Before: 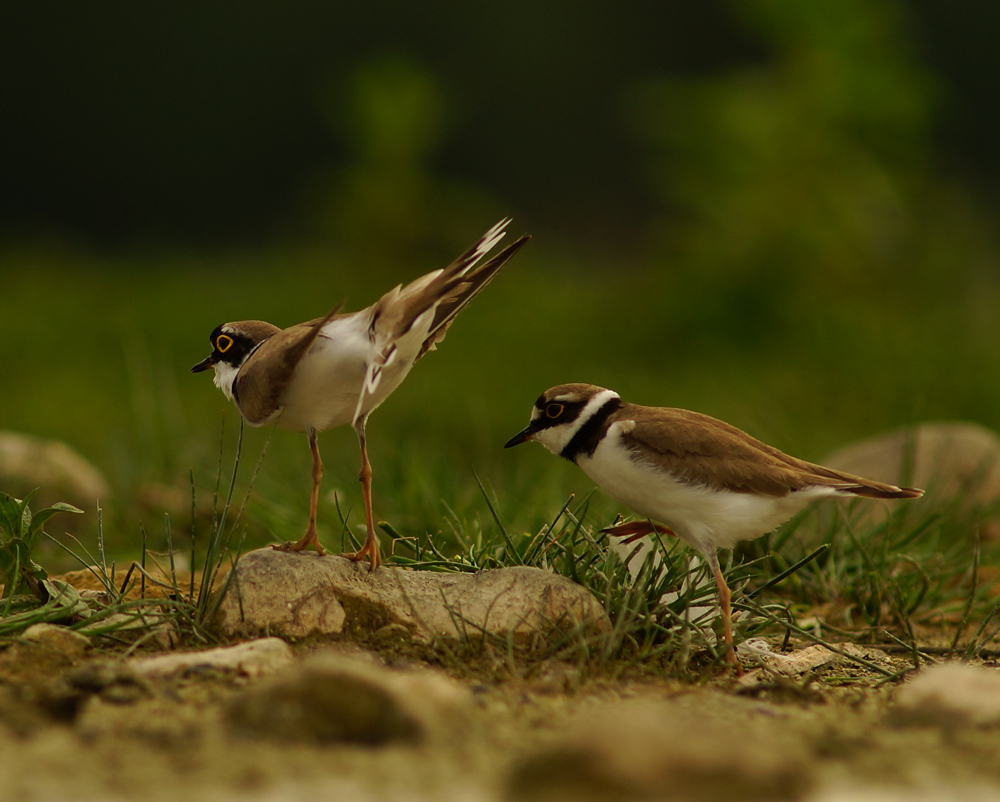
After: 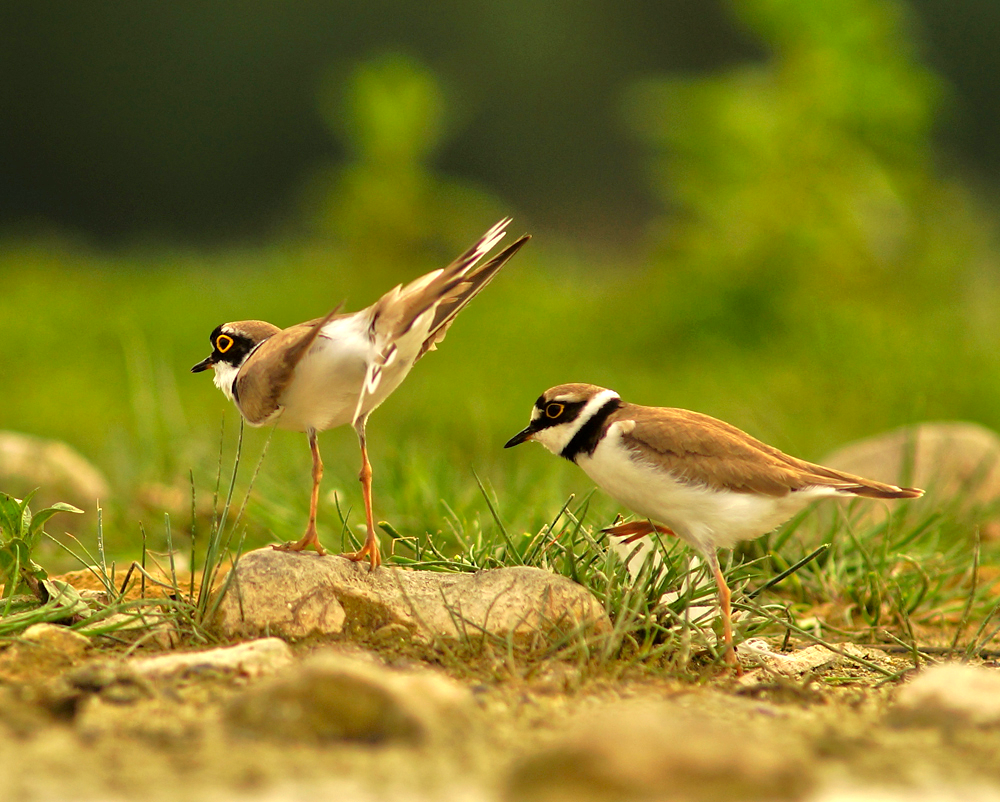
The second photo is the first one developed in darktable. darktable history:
tone equalizer: -7 EV 0.15 EV, -6 EV 0.6 EV, -5 EV 1.15 EV, -4 EV 1.33 EV, -3 EV 1.15 EV, -2 EV 0.6 EV, -1 EV 0.15 EV, mask exposure compensation -0.5 EV
exposure: black level correction 0.001, exposure 0.5 EV, compensate exposure bias true, compensate highlight preservation false
